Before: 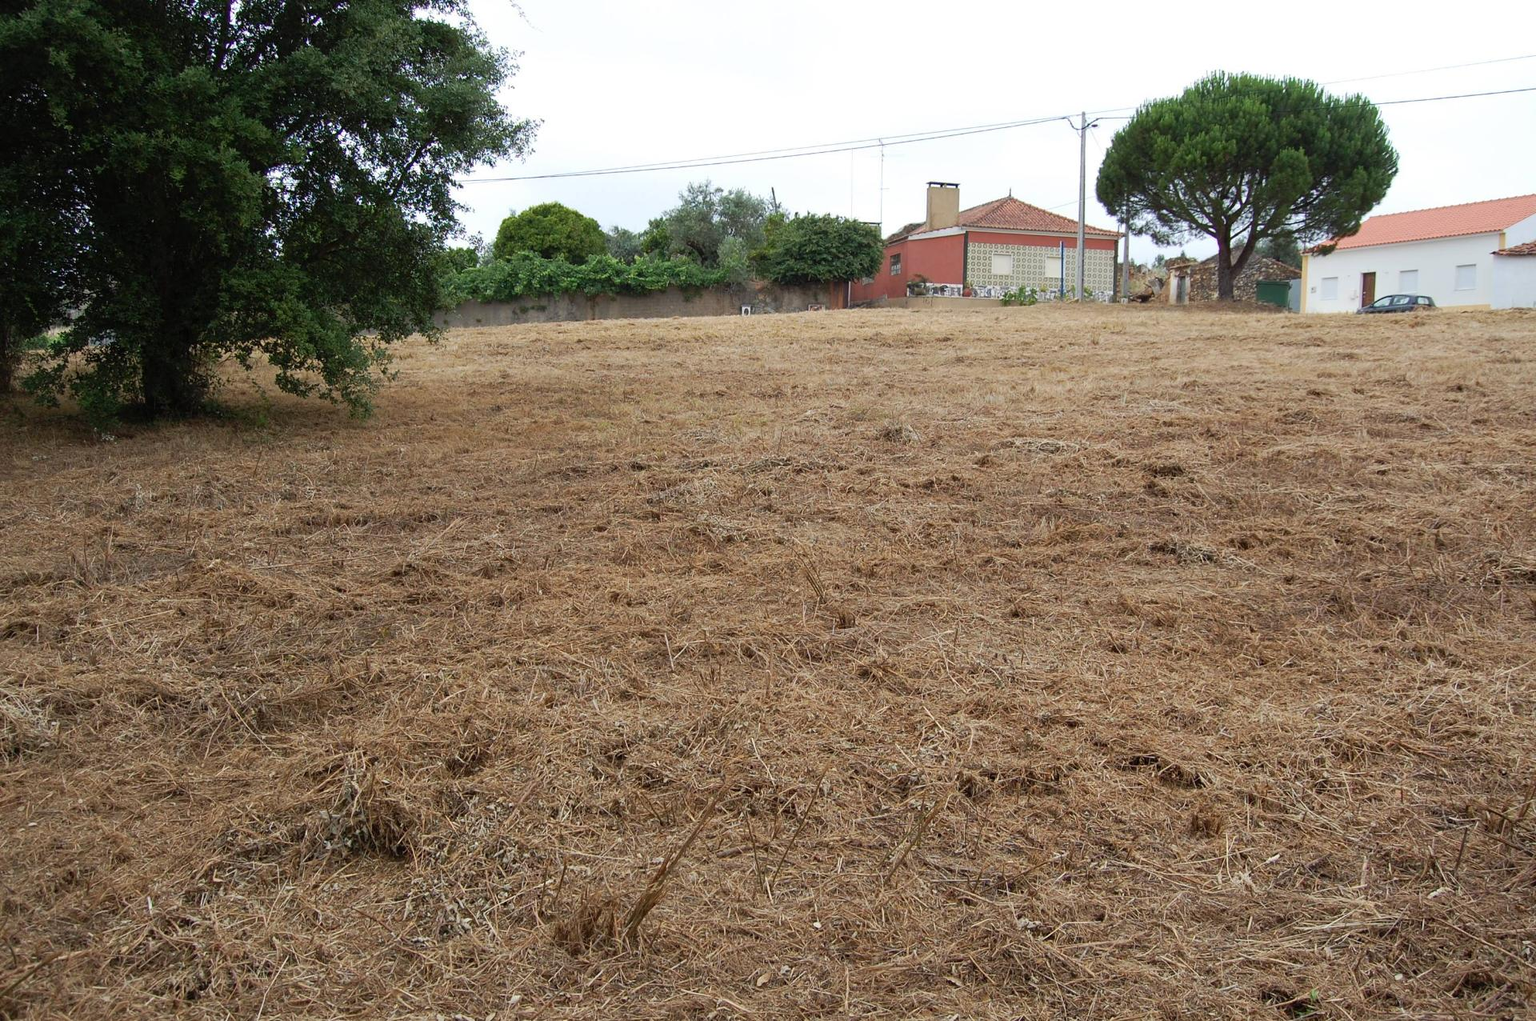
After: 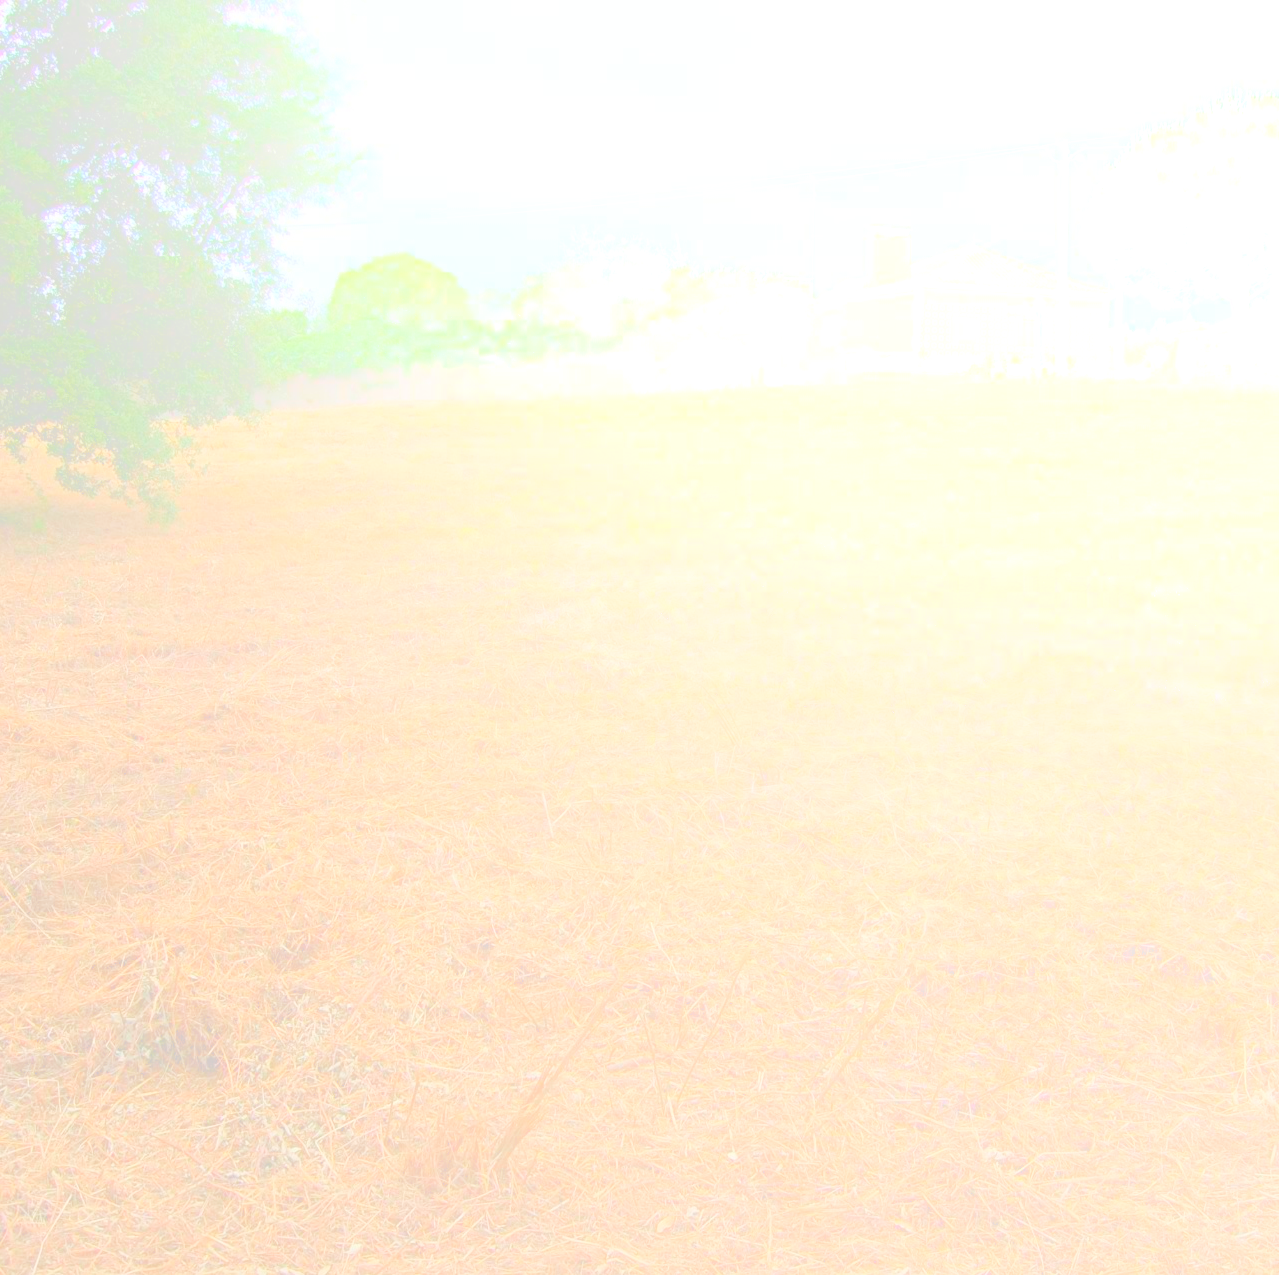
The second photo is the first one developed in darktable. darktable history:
crop and rotate: left 15.055%, right 18.278%
bloom: size 85%, threshold 5%, strength 85%
